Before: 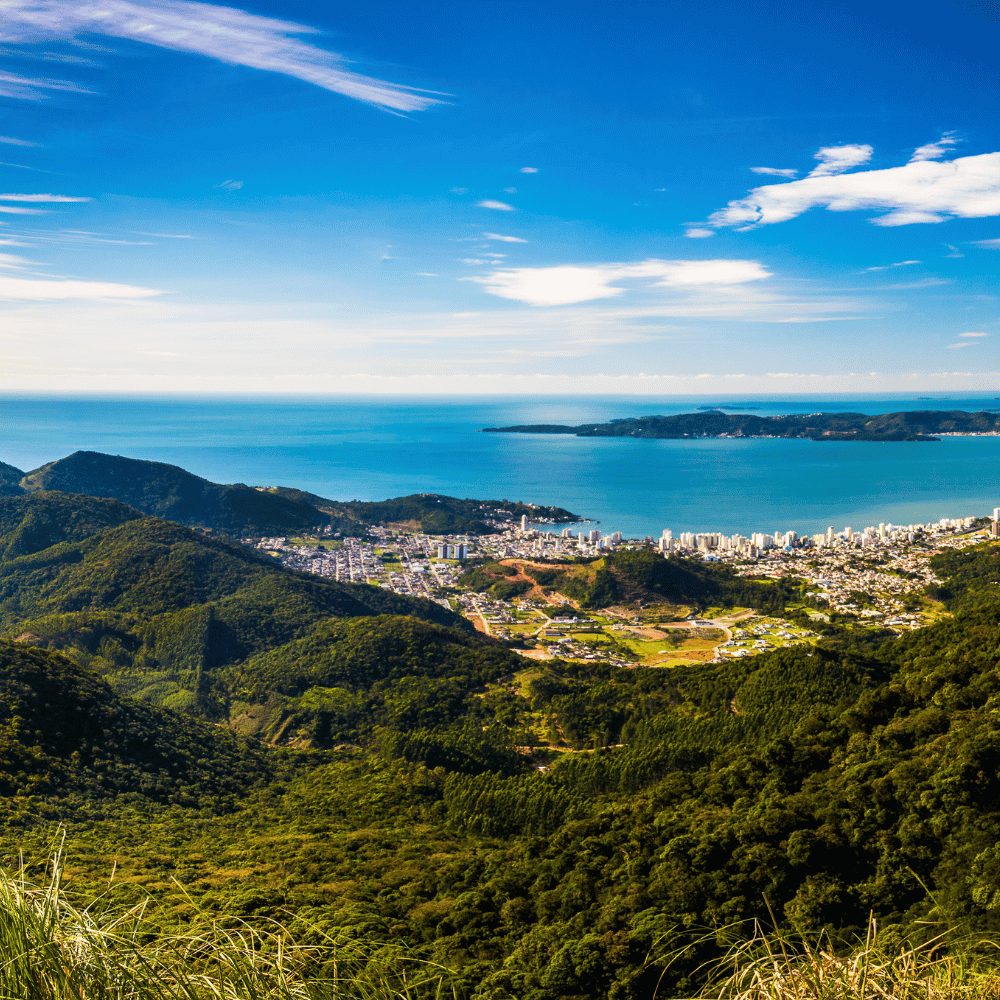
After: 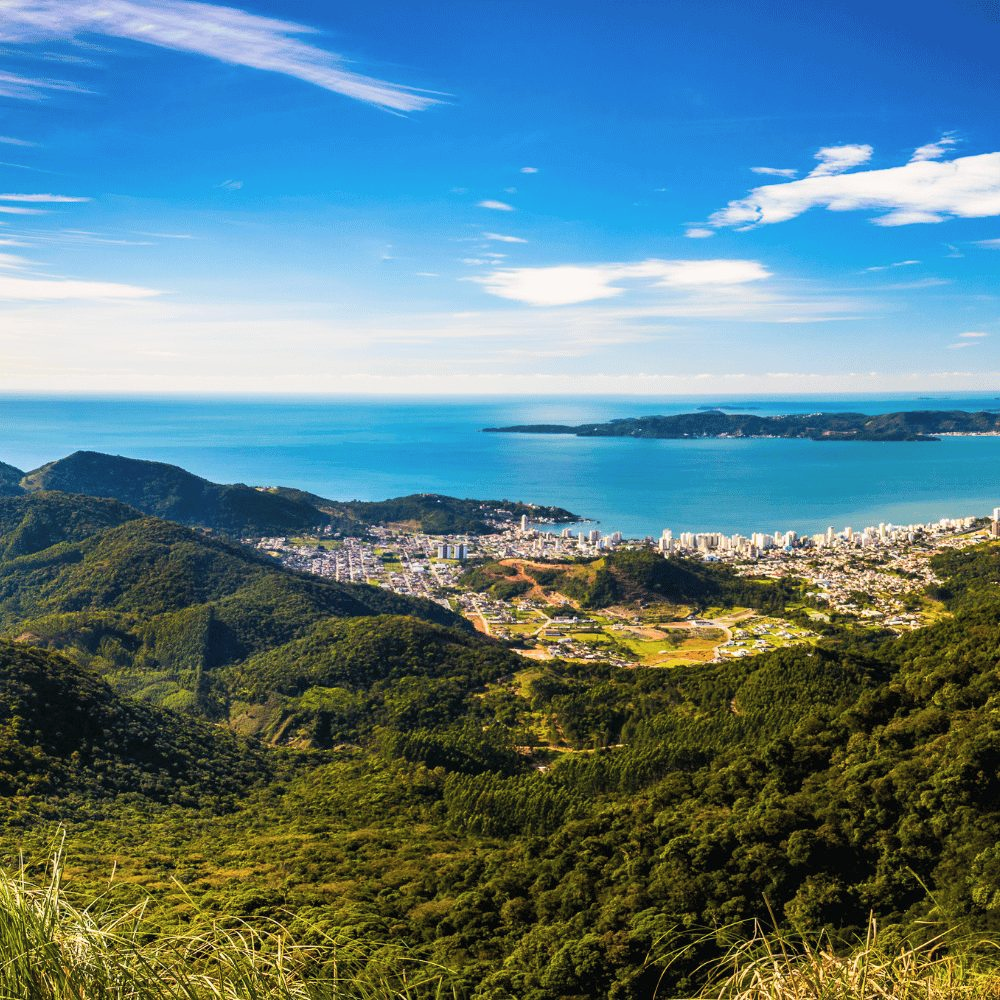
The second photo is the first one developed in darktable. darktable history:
contrast brightness saturation: contrast 0.054, brightness 0.068, saturation 0.013
